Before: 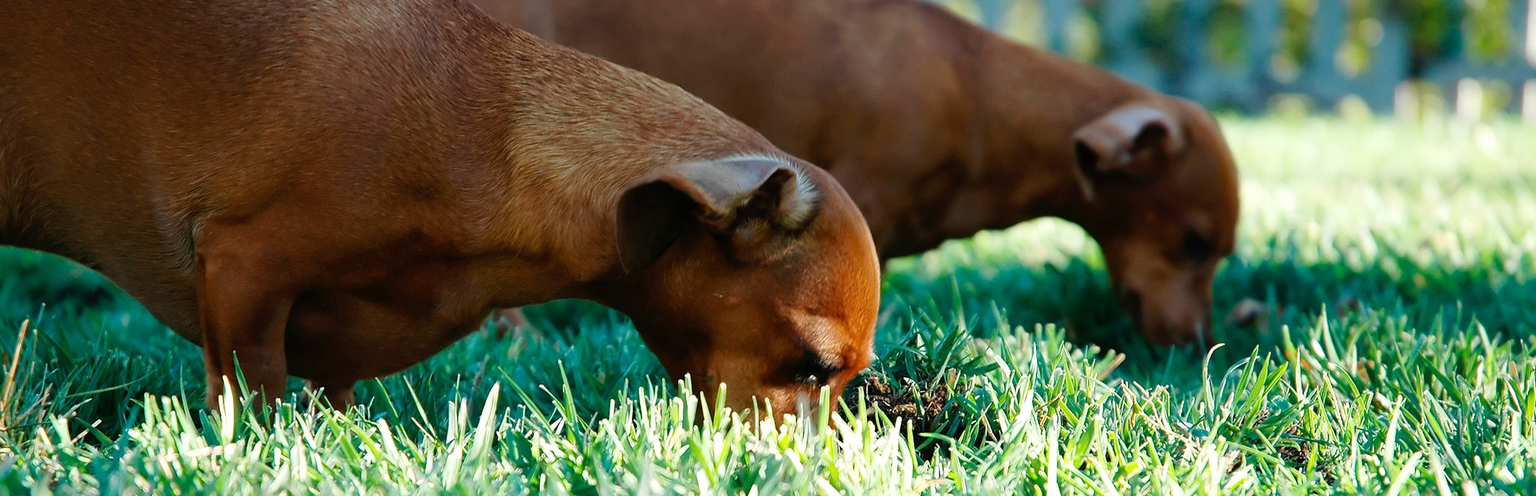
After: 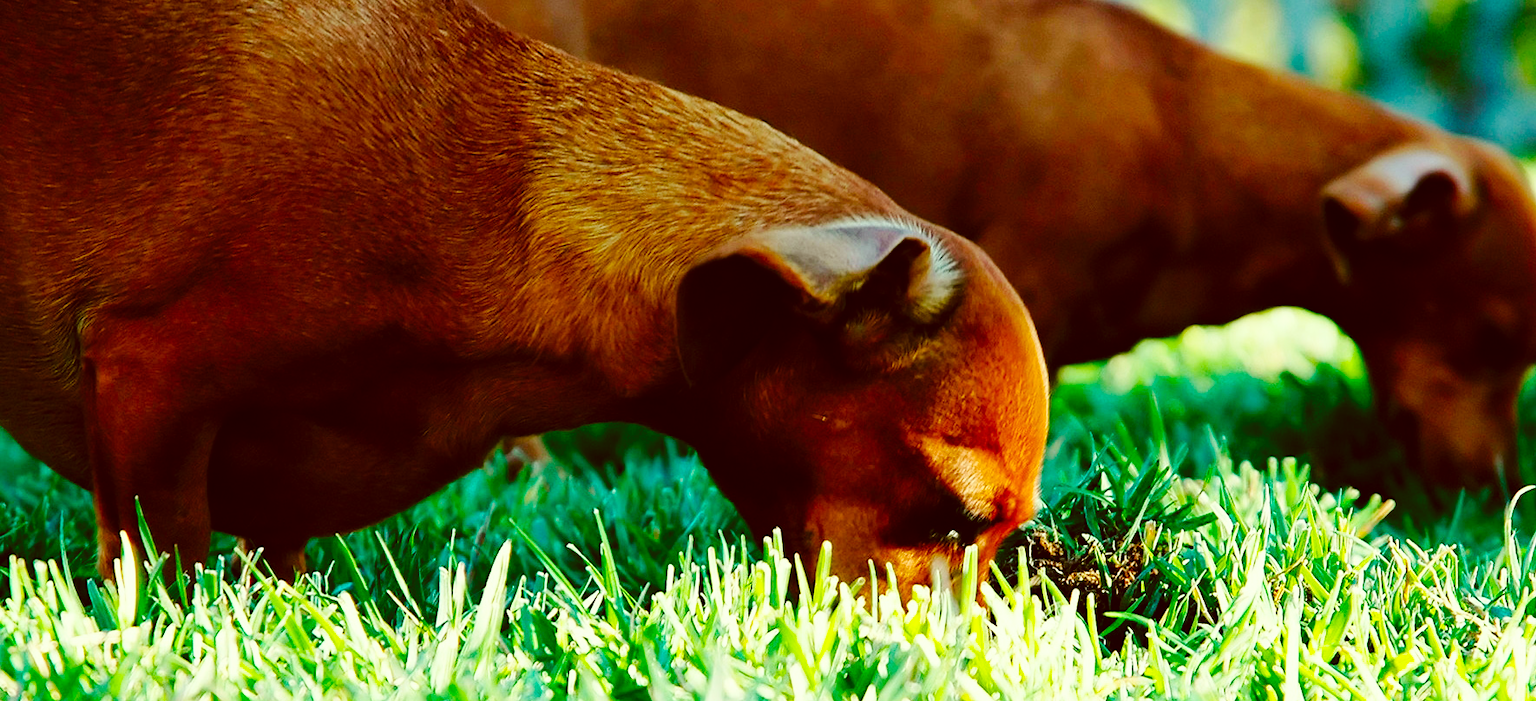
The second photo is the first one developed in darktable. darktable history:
color correction: highlights a* -5.31, highlights b* 9.8, shadows a* 9.86, shadows b* 24.18
color balance rgb: shadows lift › luminance -9.334%, linear chroma grading › global chroma 14.848%, perceptual saturation grading › global saturation 17.848%
base curve: curves: ch0 [(0, 0) (0.036, 0.025) (0.121, 0.166) (0.206, 0.329) (0.605, 0.79) (1, 1)], preserve colors none
crop and rotate: left 9.039%, right 20.133%
